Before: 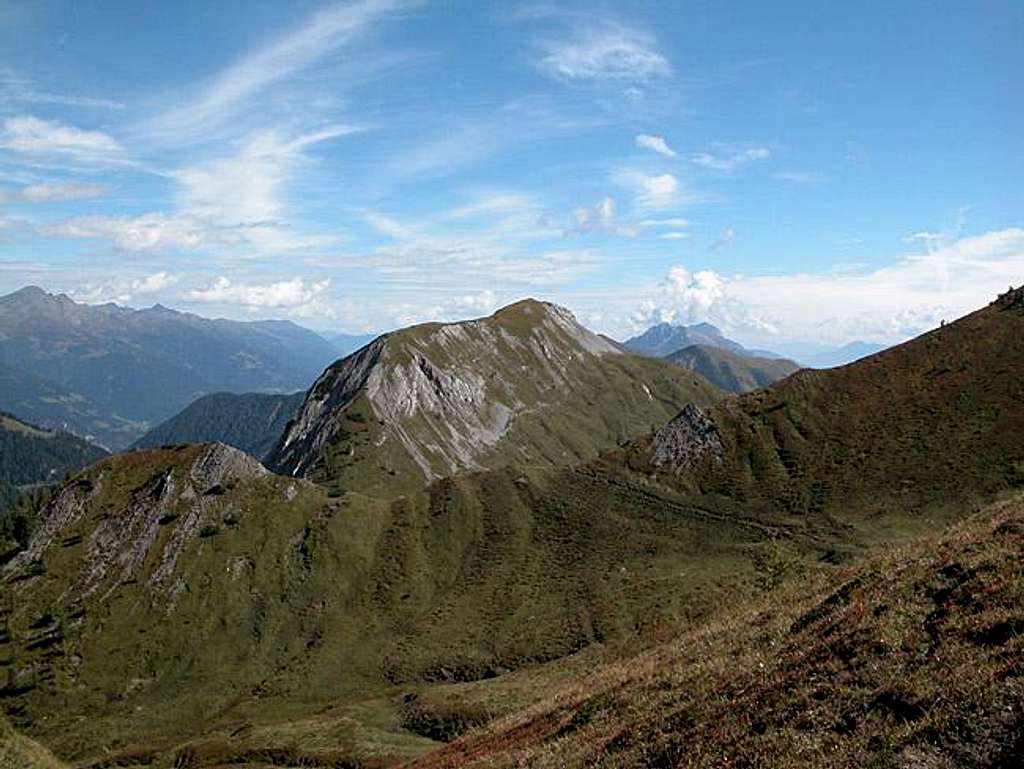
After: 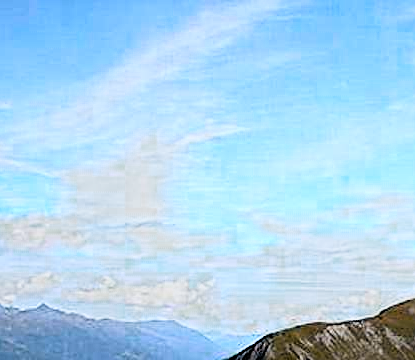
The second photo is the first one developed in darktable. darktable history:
contrast brightness saturation: saturation -0.083
filmic rgb: black relative exposure -5.12 EV, white relative exposure 3.55 EV, hardness 3.18, contrast 1.185, highlights saturation mix -49.13%, iterations of high-quality reconstruction 0
sharpen: on, module defaults
haze removal: compatibility mode true, adaptive false
crop and rotate: left 11.245%, top 0.104%, right 48.194%, bottom 53.06%
color zones: curves: ch0 [(0.473, 0.374) (0.742, 0.784)]; ch1 [(0.354, 0.737) (0.742, 0.705)]; ch2 [(0.318, 0.421) (0.758, 0.532)]
